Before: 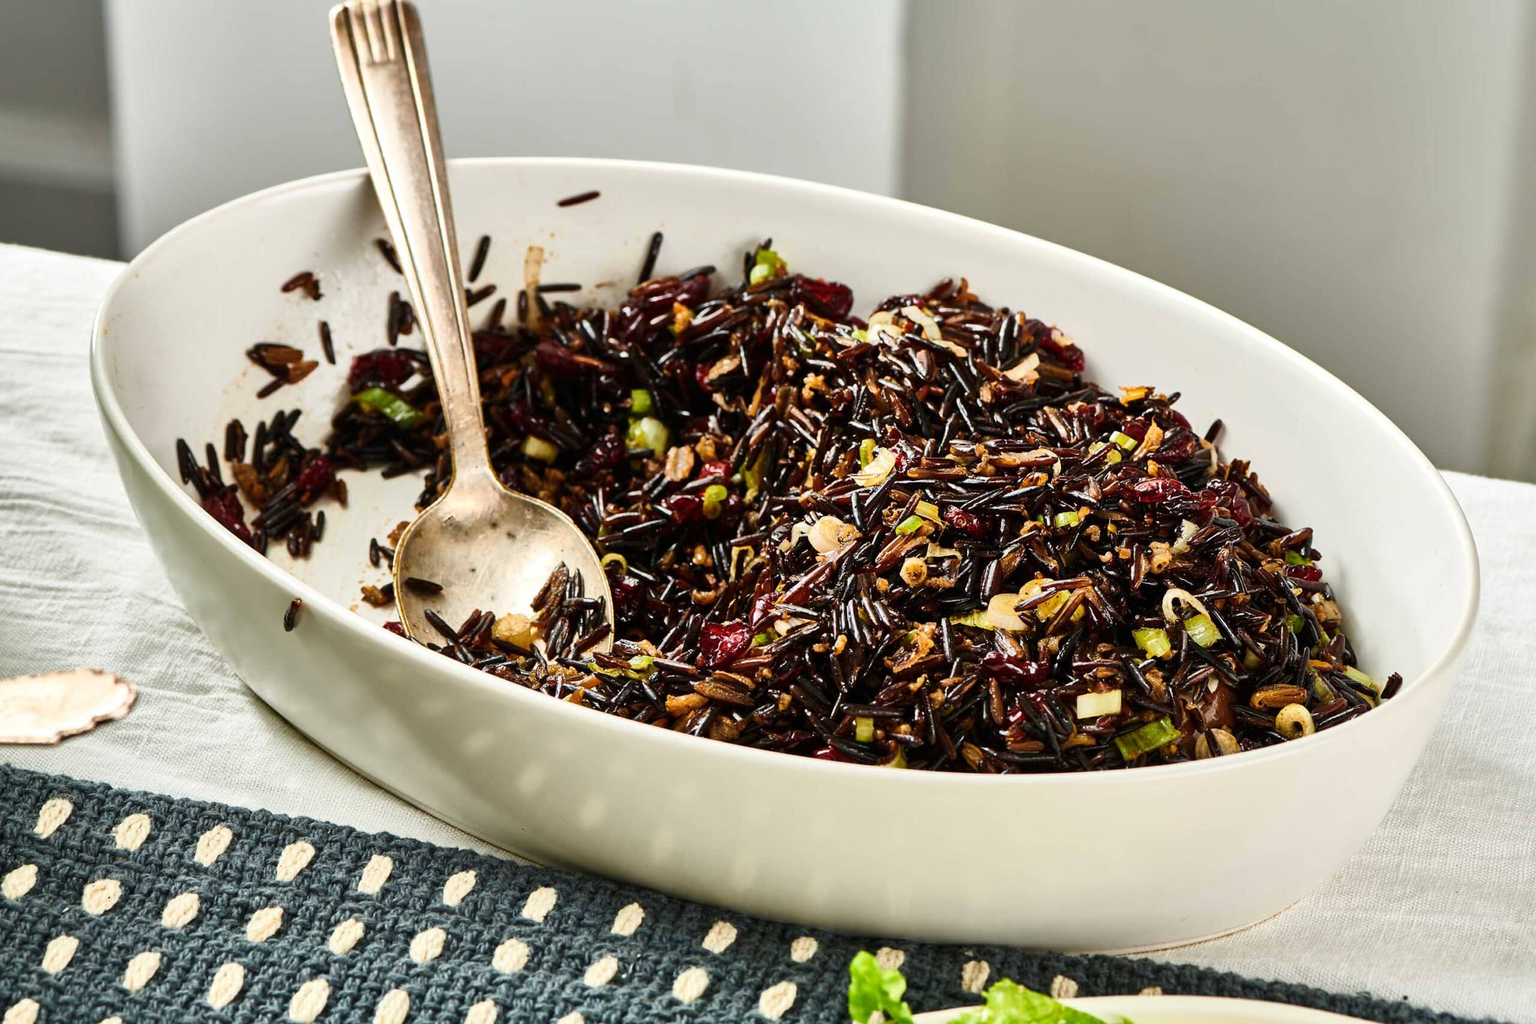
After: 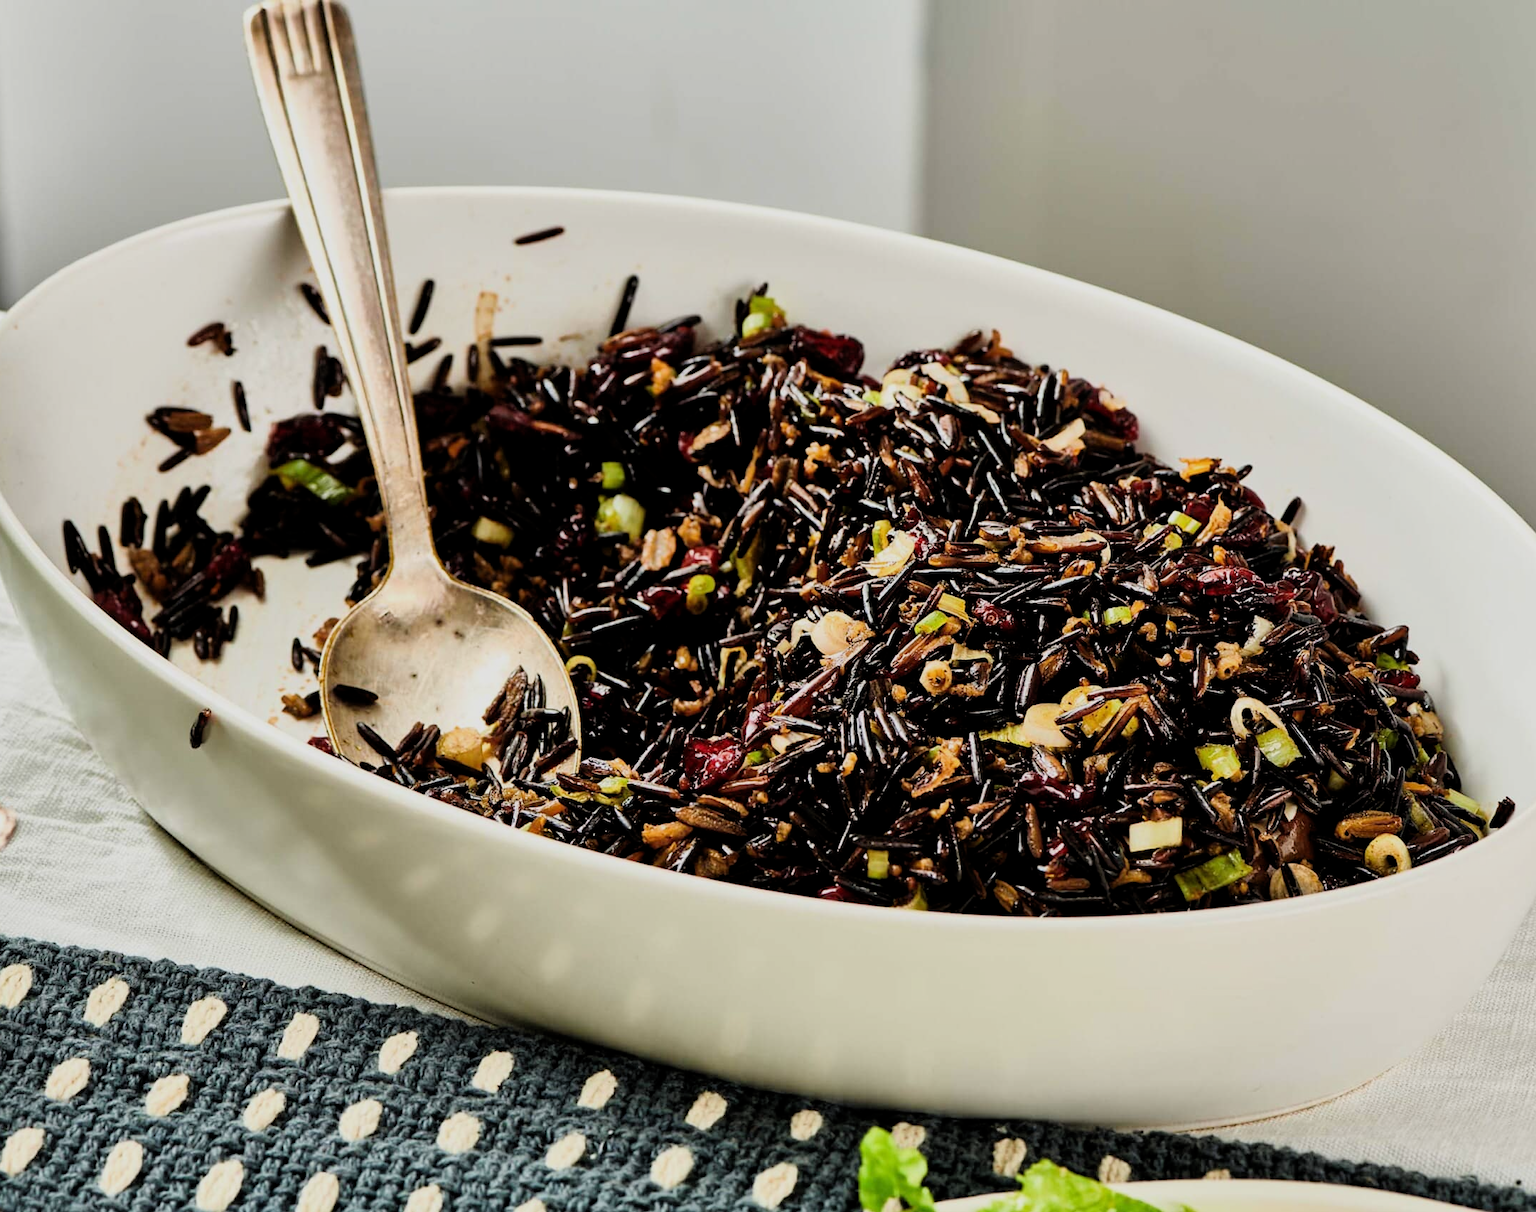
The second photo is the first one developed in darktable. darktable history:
crop: left 8.075%, right 7.484%
filmic rgb: black relative exposure -7.7 EV, white relative exposure 4.45 EV, target black luminance 0%, hardness 3.76, latitude 50.56%, contrast 1.078, highlights saturation mix 9.17%, shadows ↔ highlights balance -0.276%, iterations of high-quality reconstruction 0
